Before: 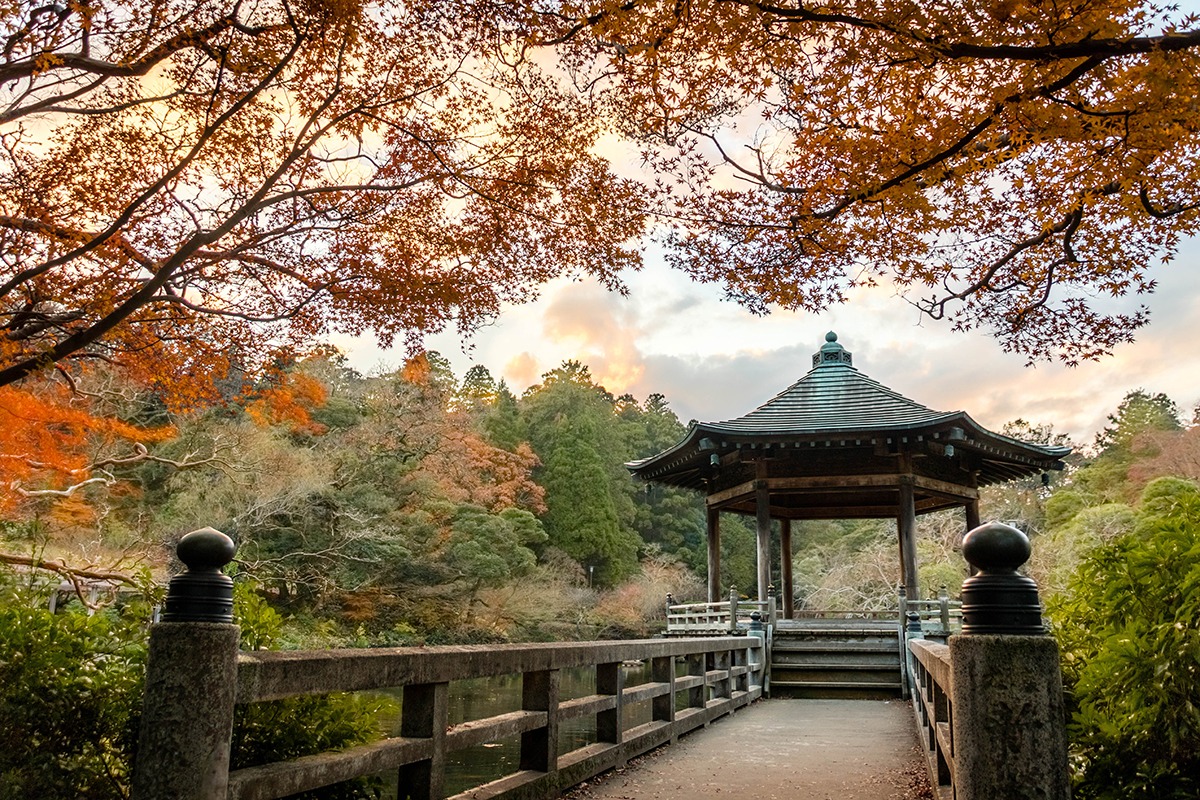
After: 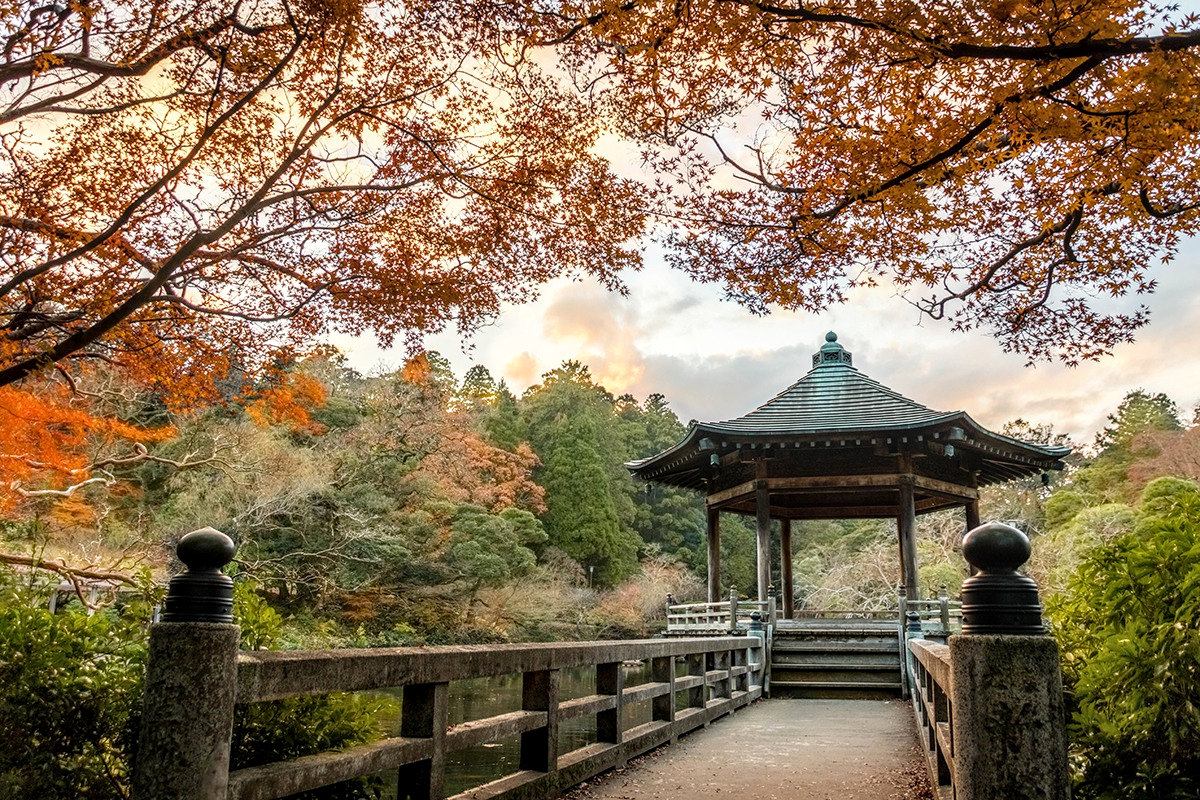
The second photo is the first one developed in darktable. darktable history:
tone curve: curves: ch0 [(0, 0) (0.003, 0.003) (0.011, 0.012) (0.025, 0.026) (0.044, 0.046) (0.069, 0.072) (0.1, 0.104) (0.136, 0.141) (0.177, 0.184) (0.224, 0.233) (0.277, 0.288) (0.335, 0.348) (0.399, 0.414) (0.468, 0.486) (0.543, 0.564) (0.623, 0.647) (0.709, 0.736) (0.801, 0.831) (0.898, 0.921) (1, 1)], preserve colors none
local contrast: on, module defaults
